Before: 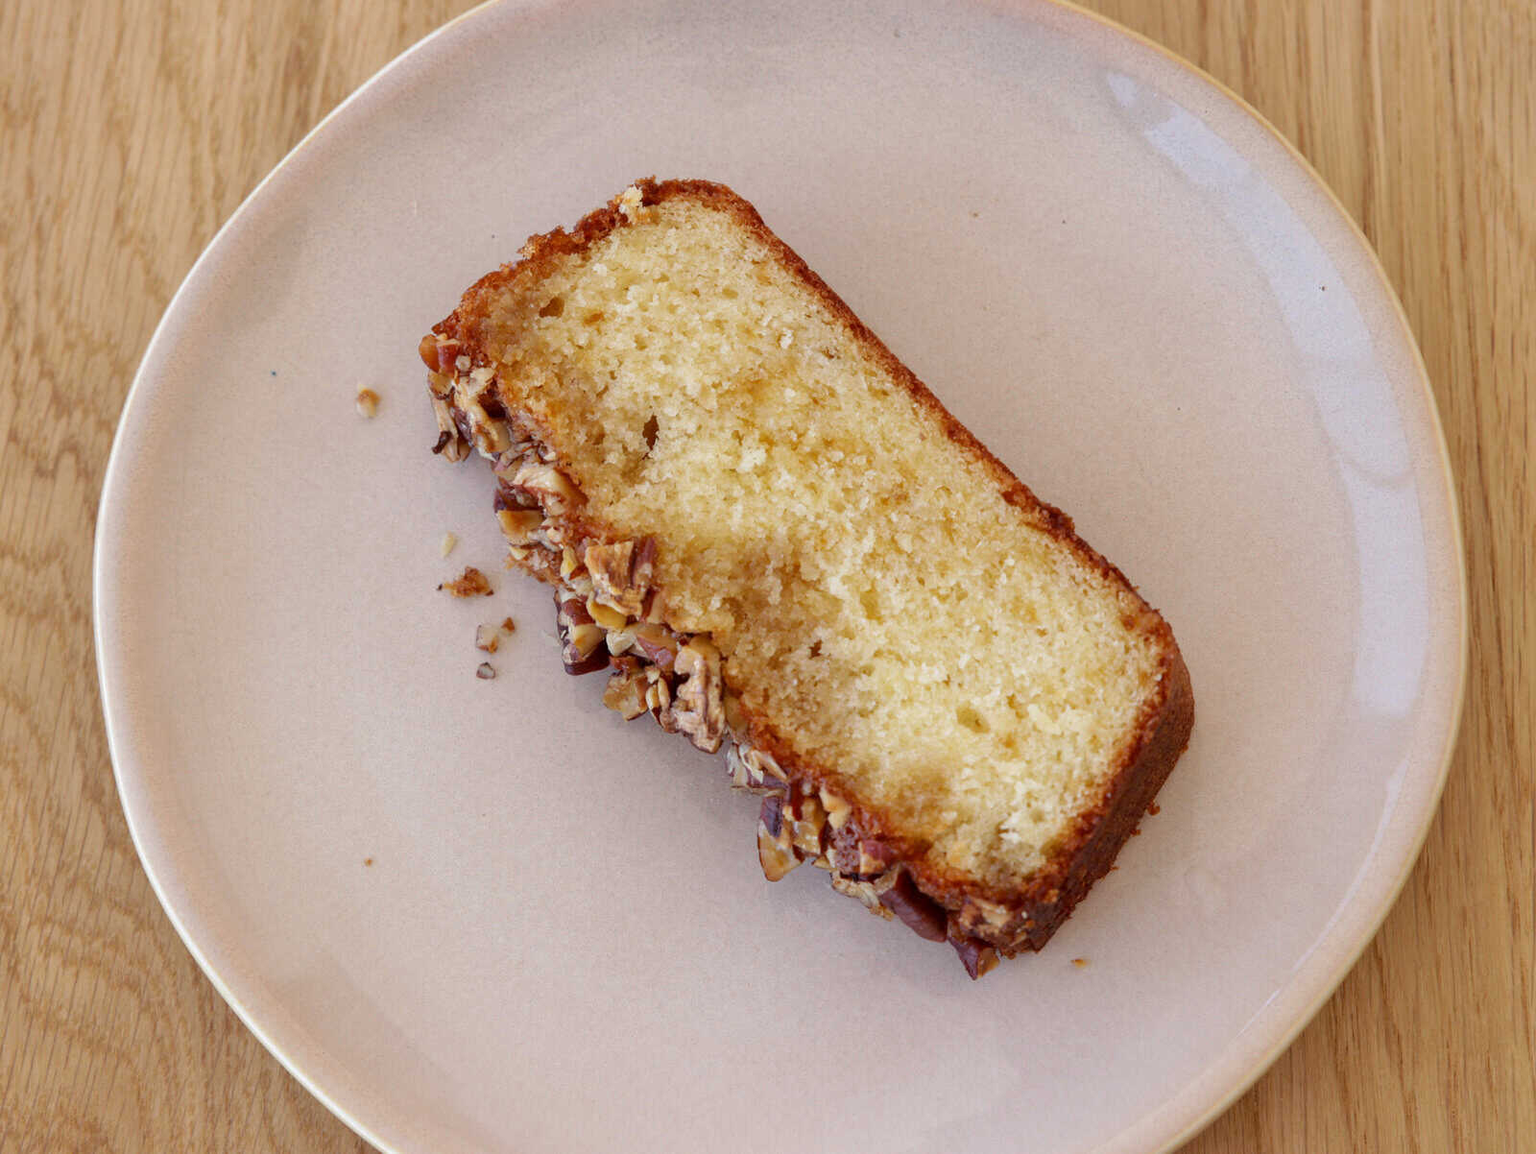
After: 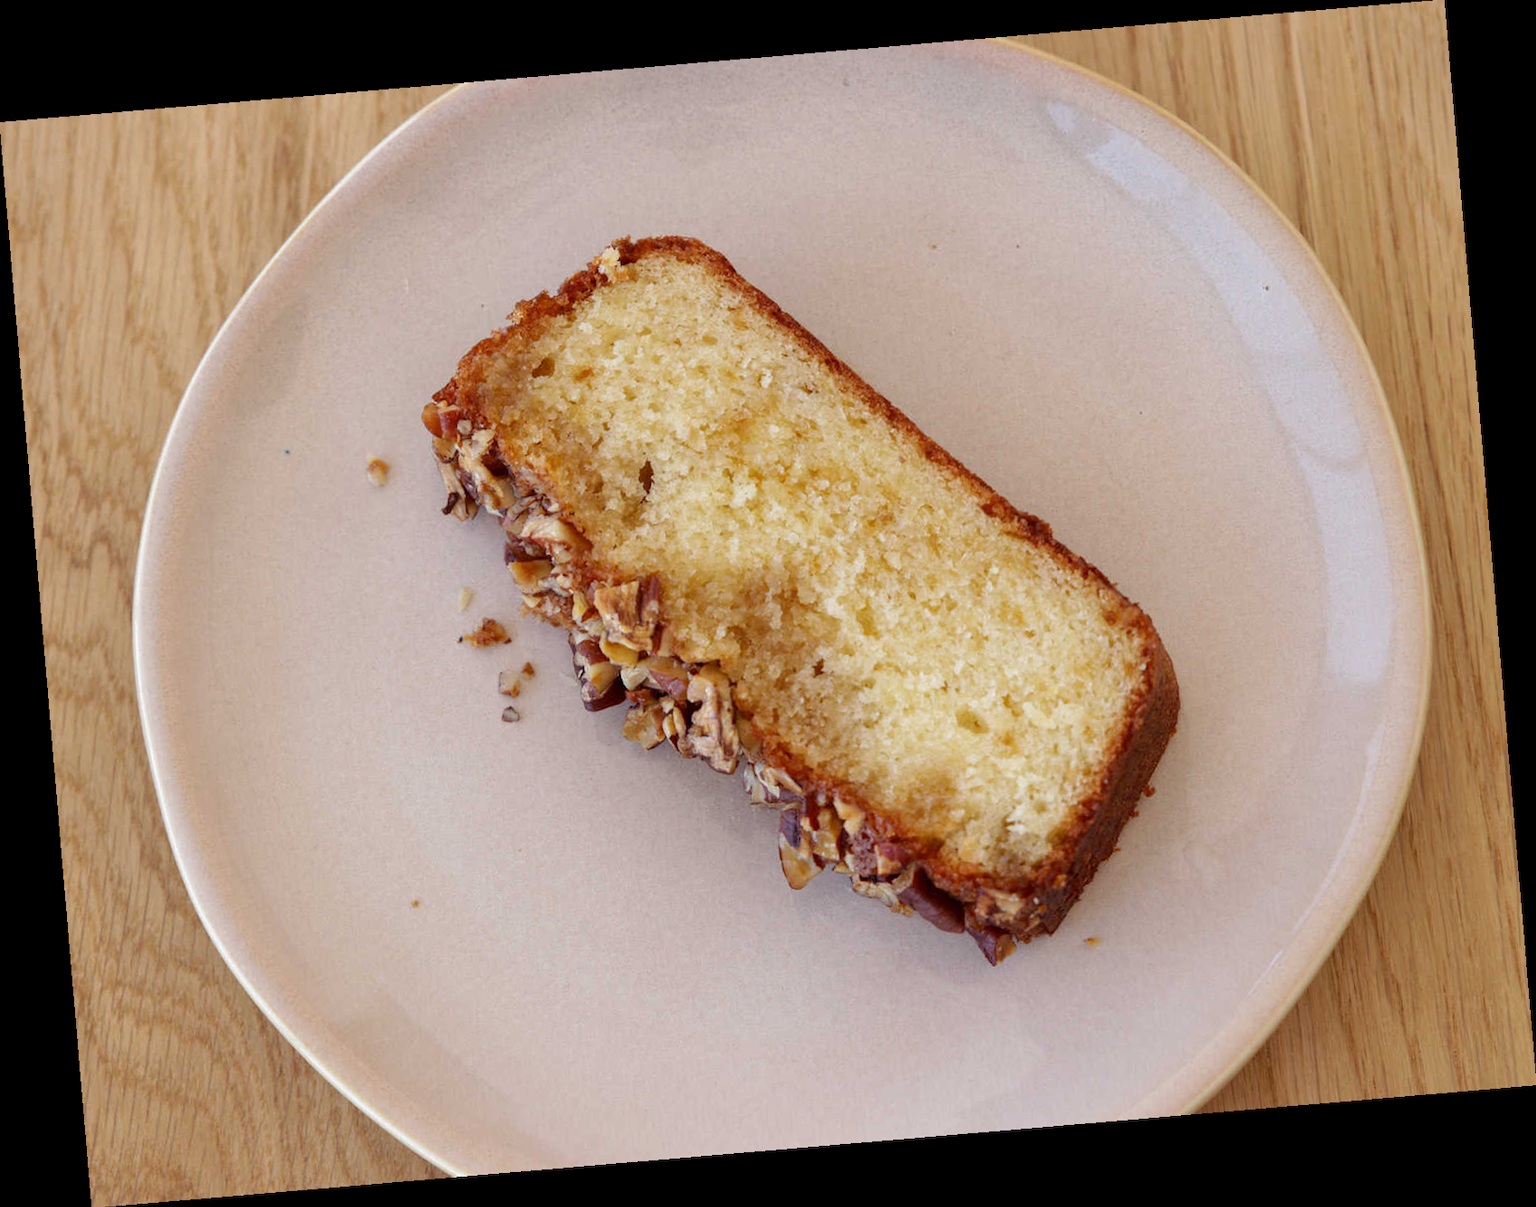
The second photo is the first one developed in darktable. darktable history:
exposure: compensate highlight preservation false
rotate and perspective: rotation -4.86°, automatic cropping off
